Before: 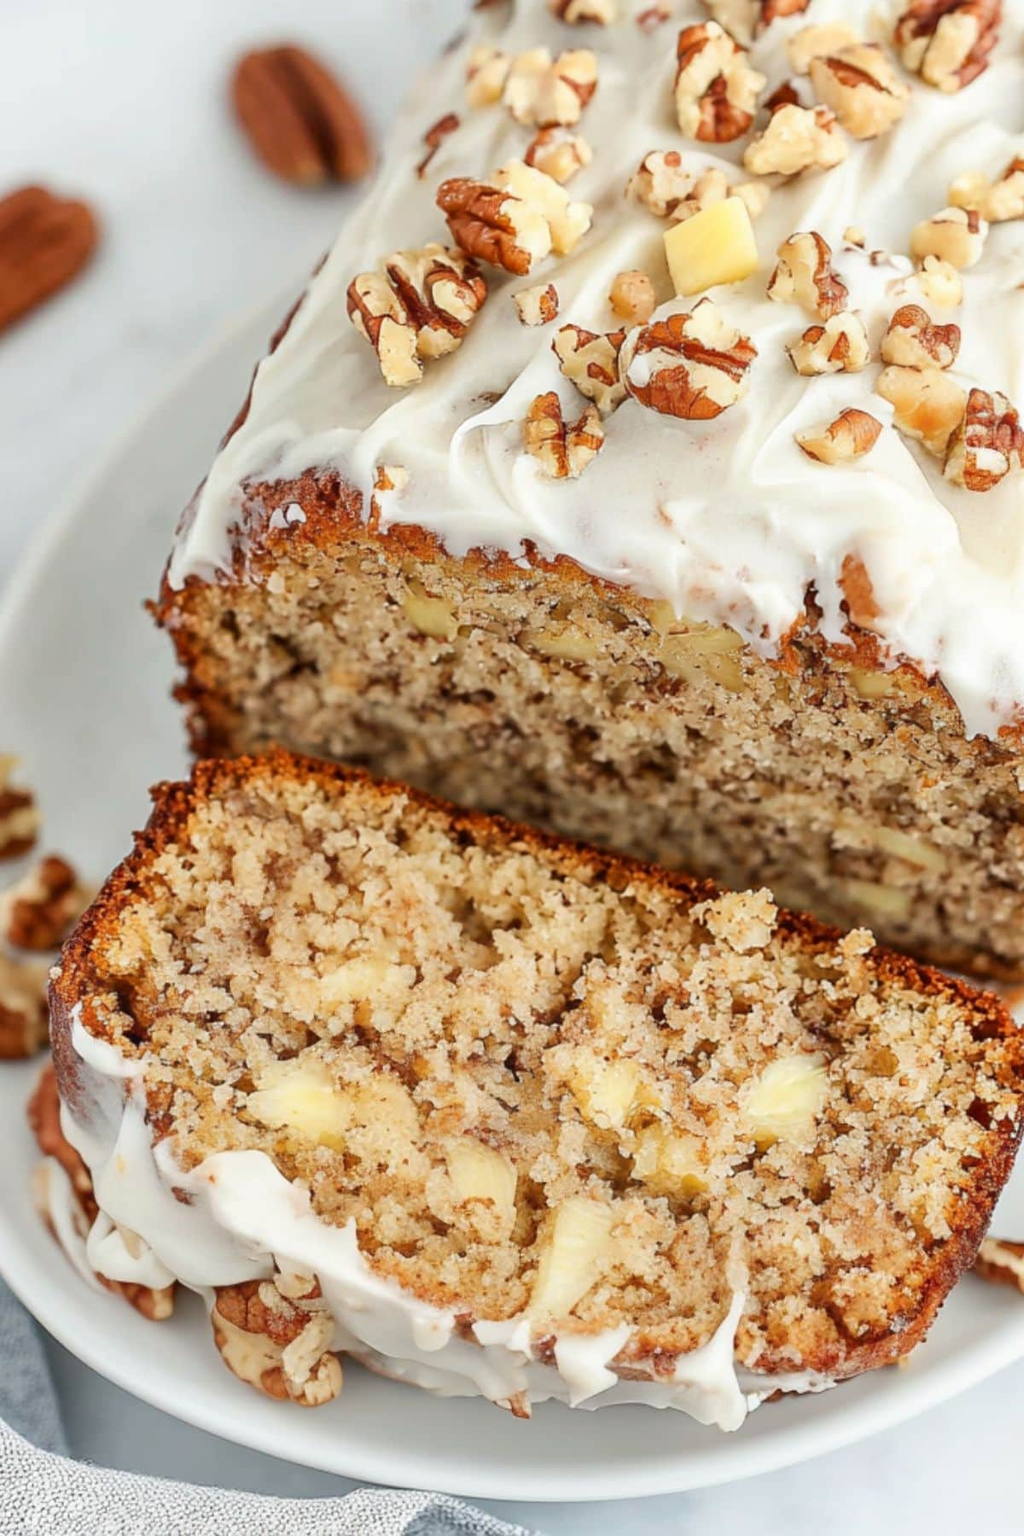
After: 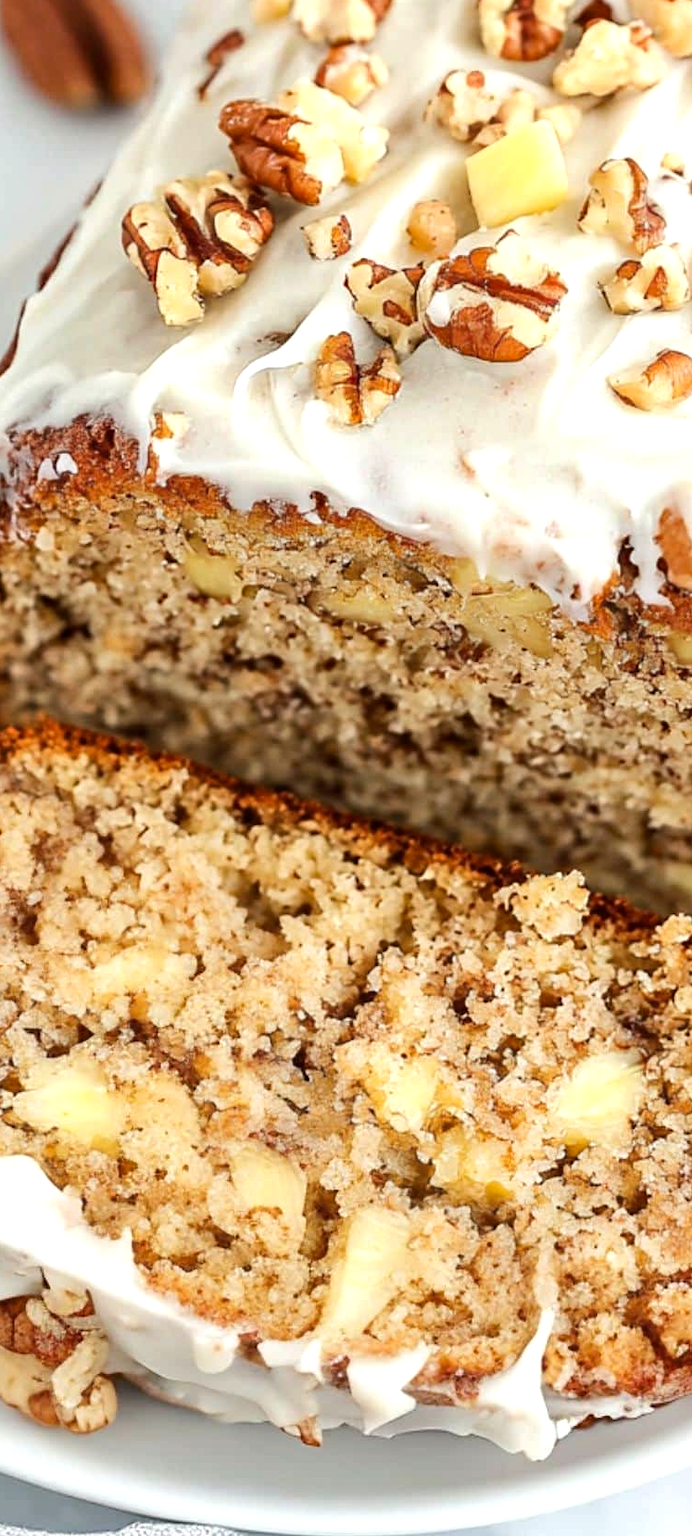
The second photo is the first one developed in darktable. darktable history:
crop and rotate: left 22.918%, top 5.629%, right 14.711%, bottom 2.247%
tone equalizer: -8 EV -0.417 EV, -7 EV -0.389 EV, -6 EV -0.333 EV, -5 EV -0.222 EV, -3 EV 0.222 EV, -2 EV 0.333 EV, -1 EV 0.389 EV, +0 EV 0.417 EV, edges refinement/feathering 500, mask exposure compensation -1.57 EV, preserve details no
haze removal: compatibility mode true, adaptive false
